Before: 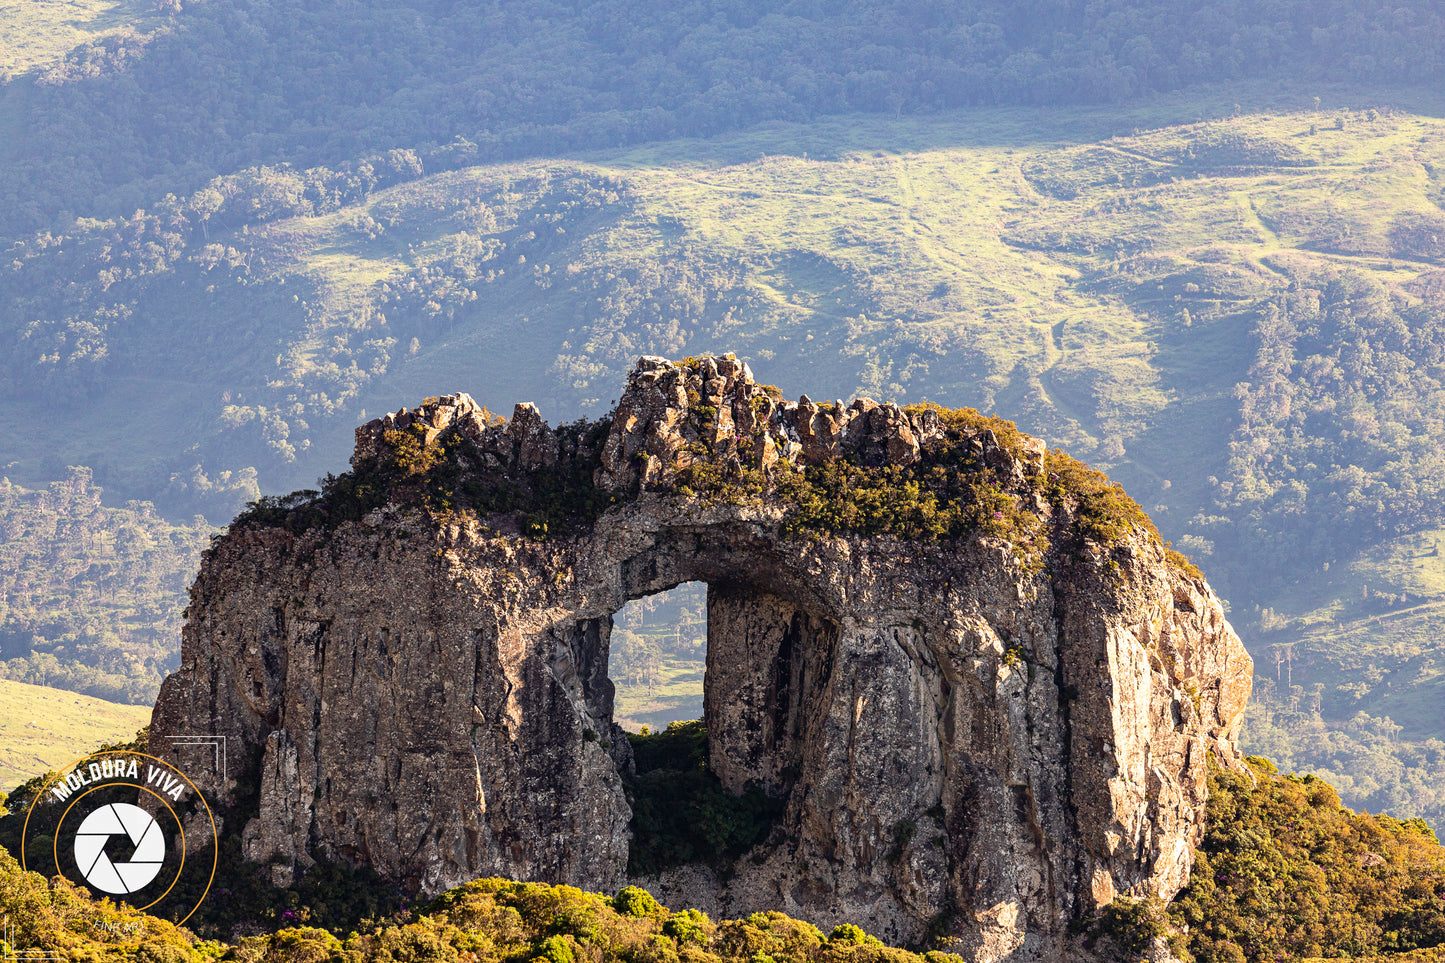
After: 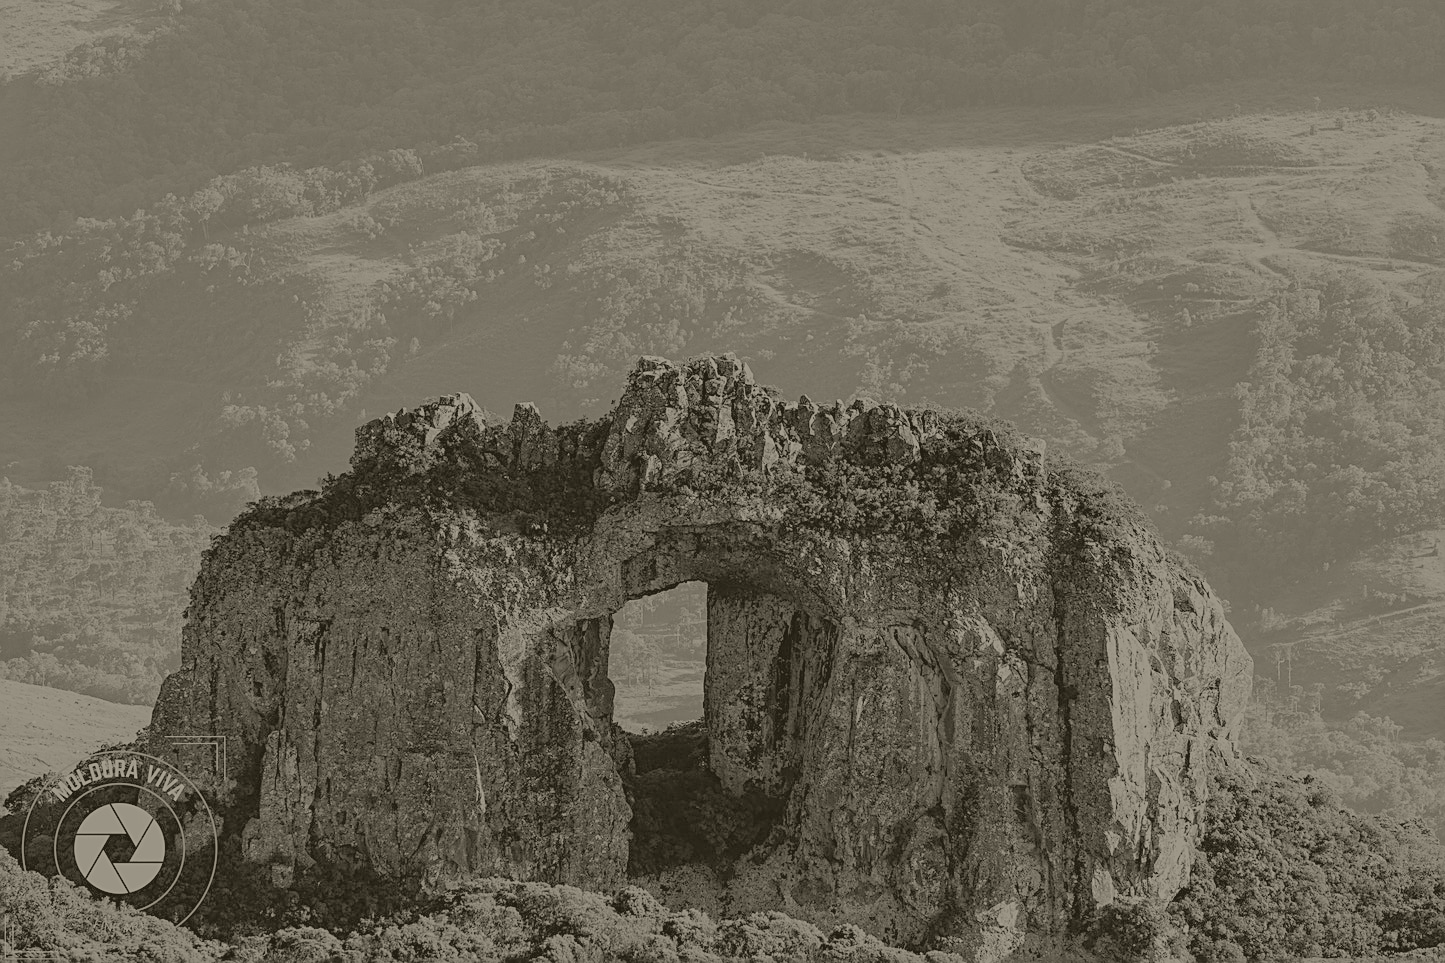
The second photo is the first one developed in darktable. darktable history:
sharpen: on, module defaults
colorize: hue 41.44°, saturation 22%, source mix 60%, lightness 10.61%
global tonemap: drago (0.7, 100)
color balance rgb: perceptual saturation grading › global saturation 36%, perceptual brilliance grading › global brilliance 10%, global vibrance 20%
